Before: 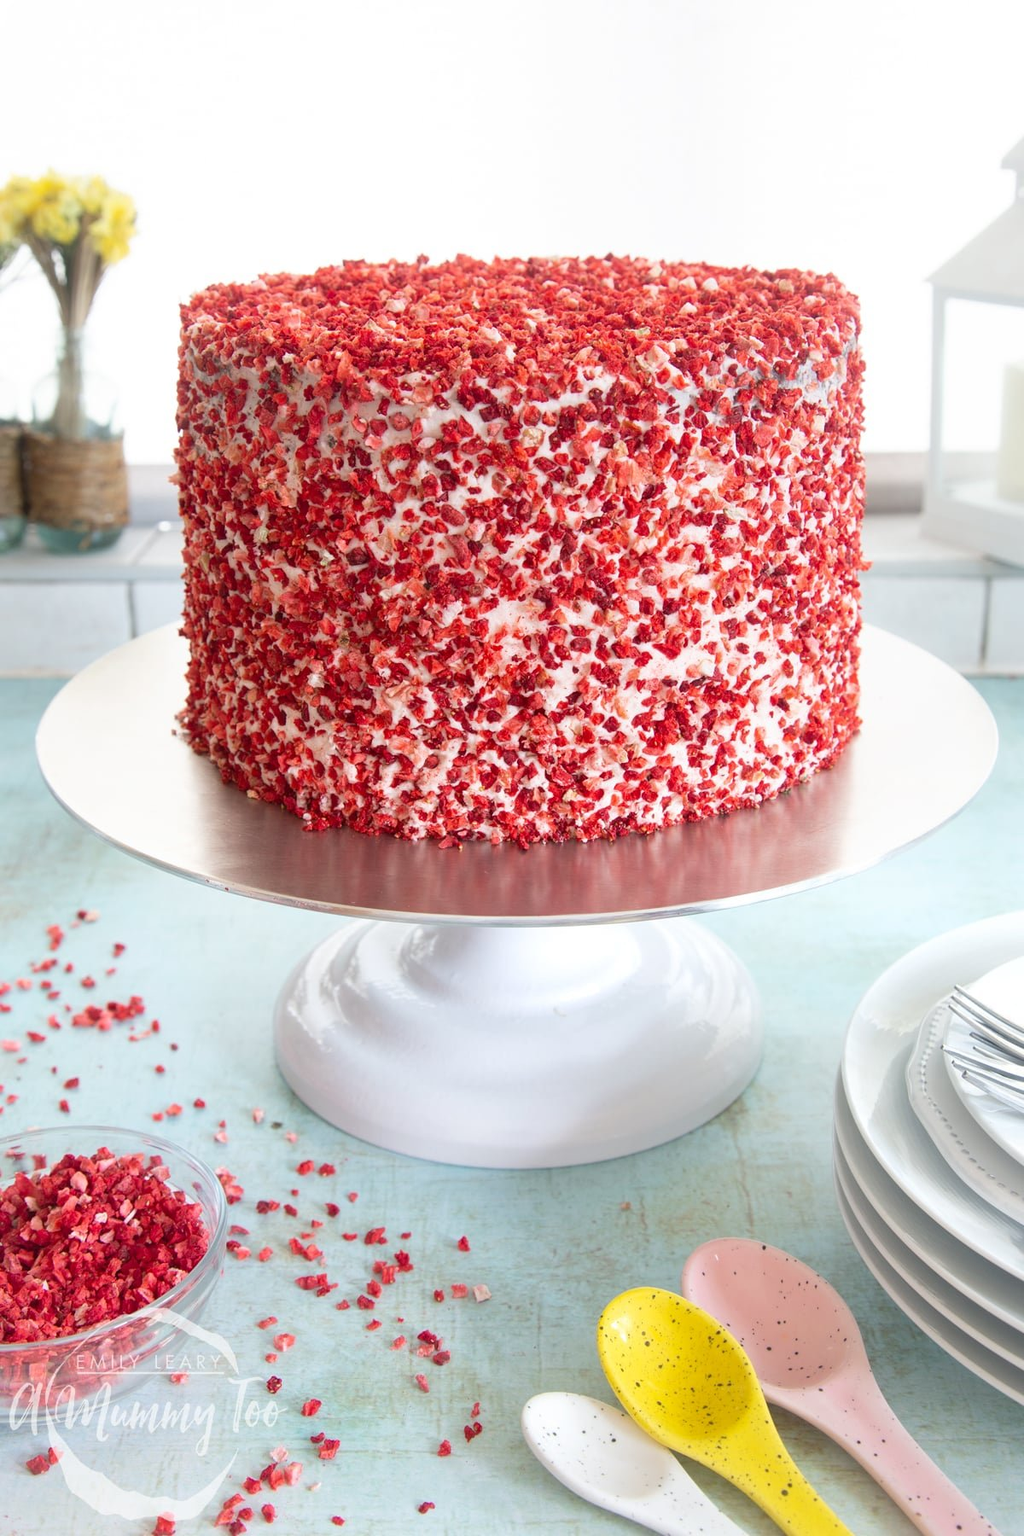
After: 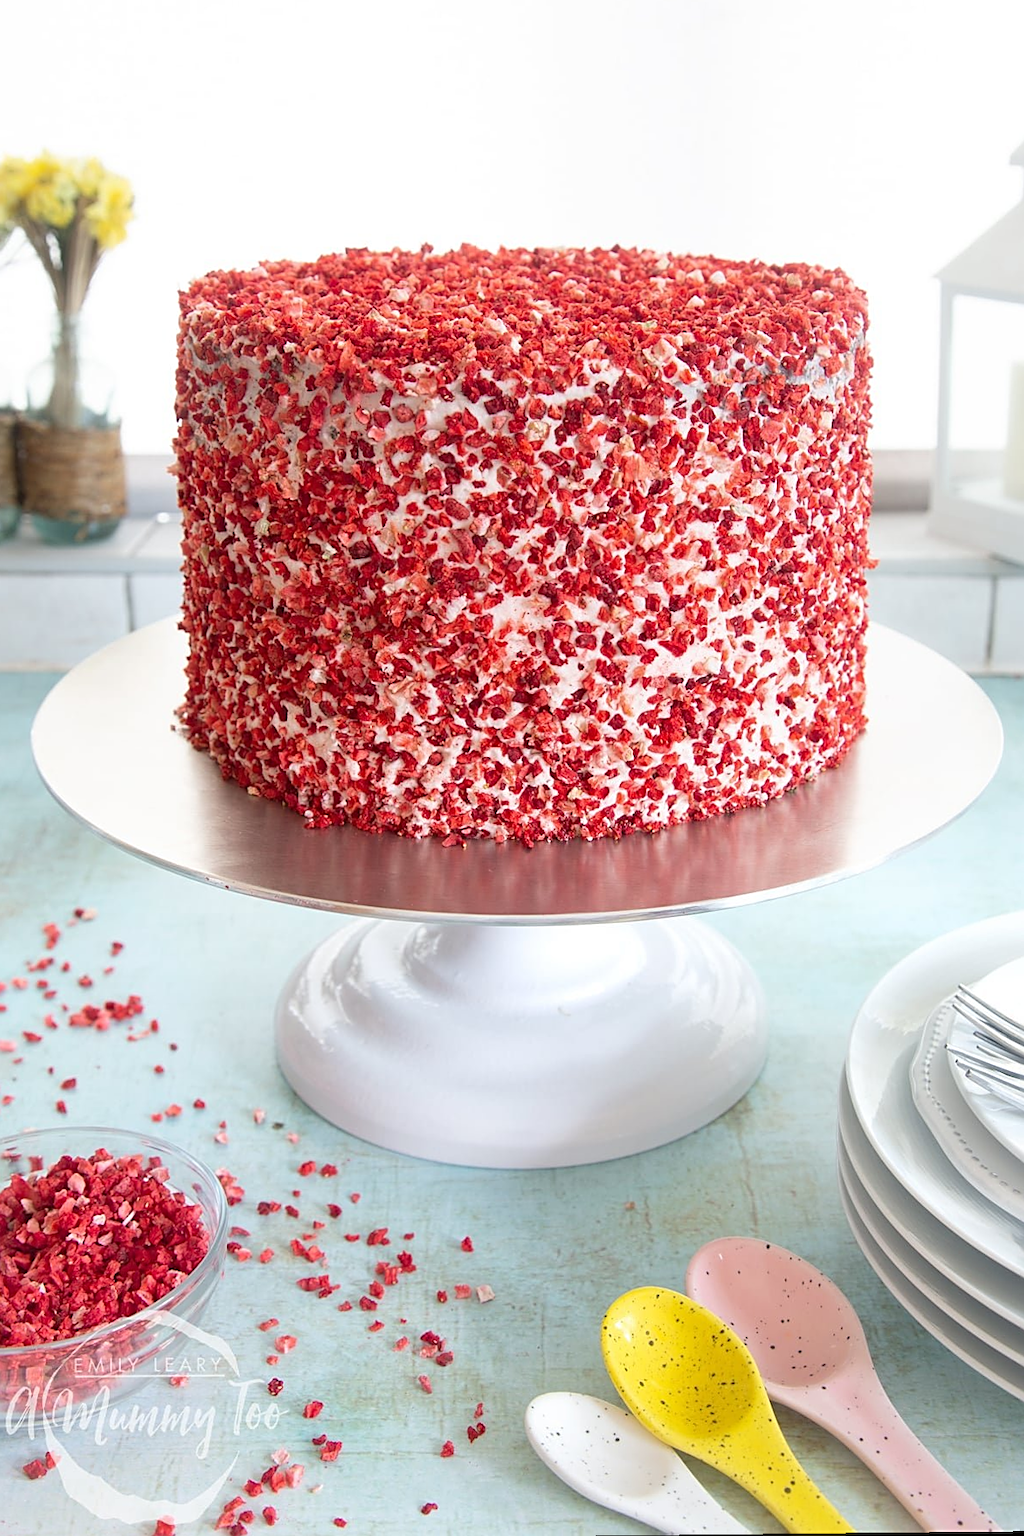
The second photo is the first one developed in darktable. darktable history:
sharpen: on, module defaults
rotate and perspective: rotation 0.174°, lens shift (vertical) 0.013, lens shift (horizontal) 0.019, shear 0.001, automatic cropping original format, crop left 0.007, crop right 0.991, crop top 0.016, crop bottom 0.997
